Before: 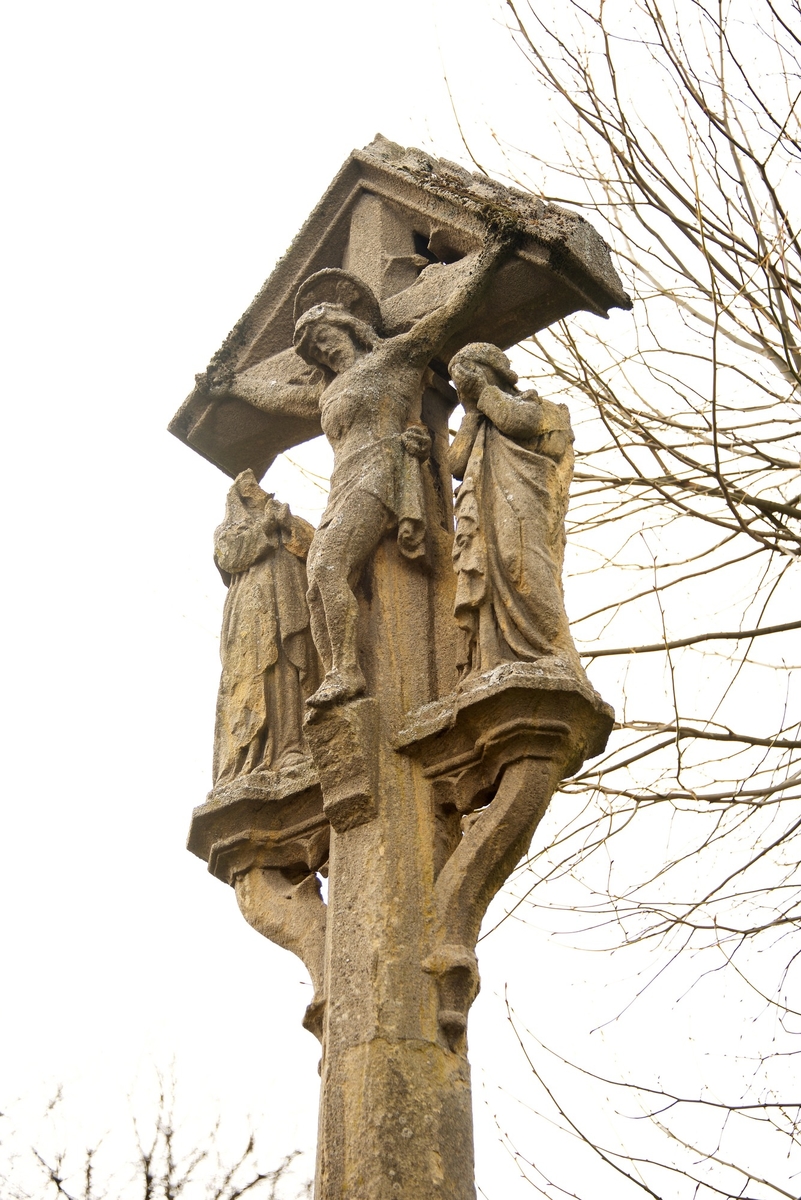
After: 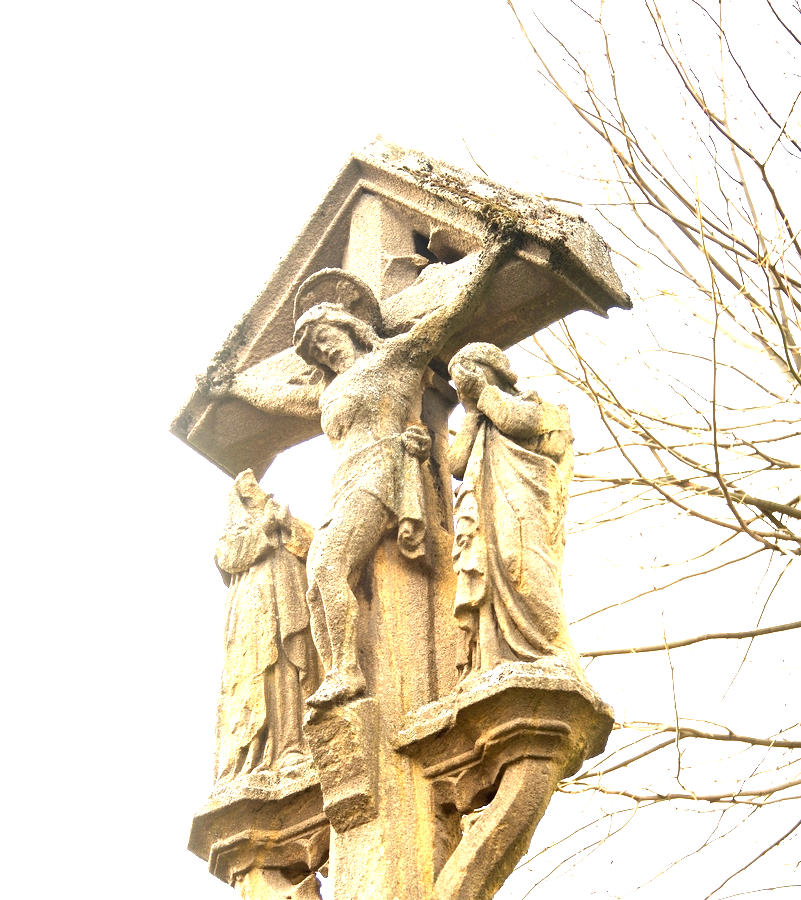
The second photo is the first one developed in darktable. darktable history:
exposure: black level correction 0, exposure 1.709 EV, compensate highlight preservation false
crop: bottom 24.984%
